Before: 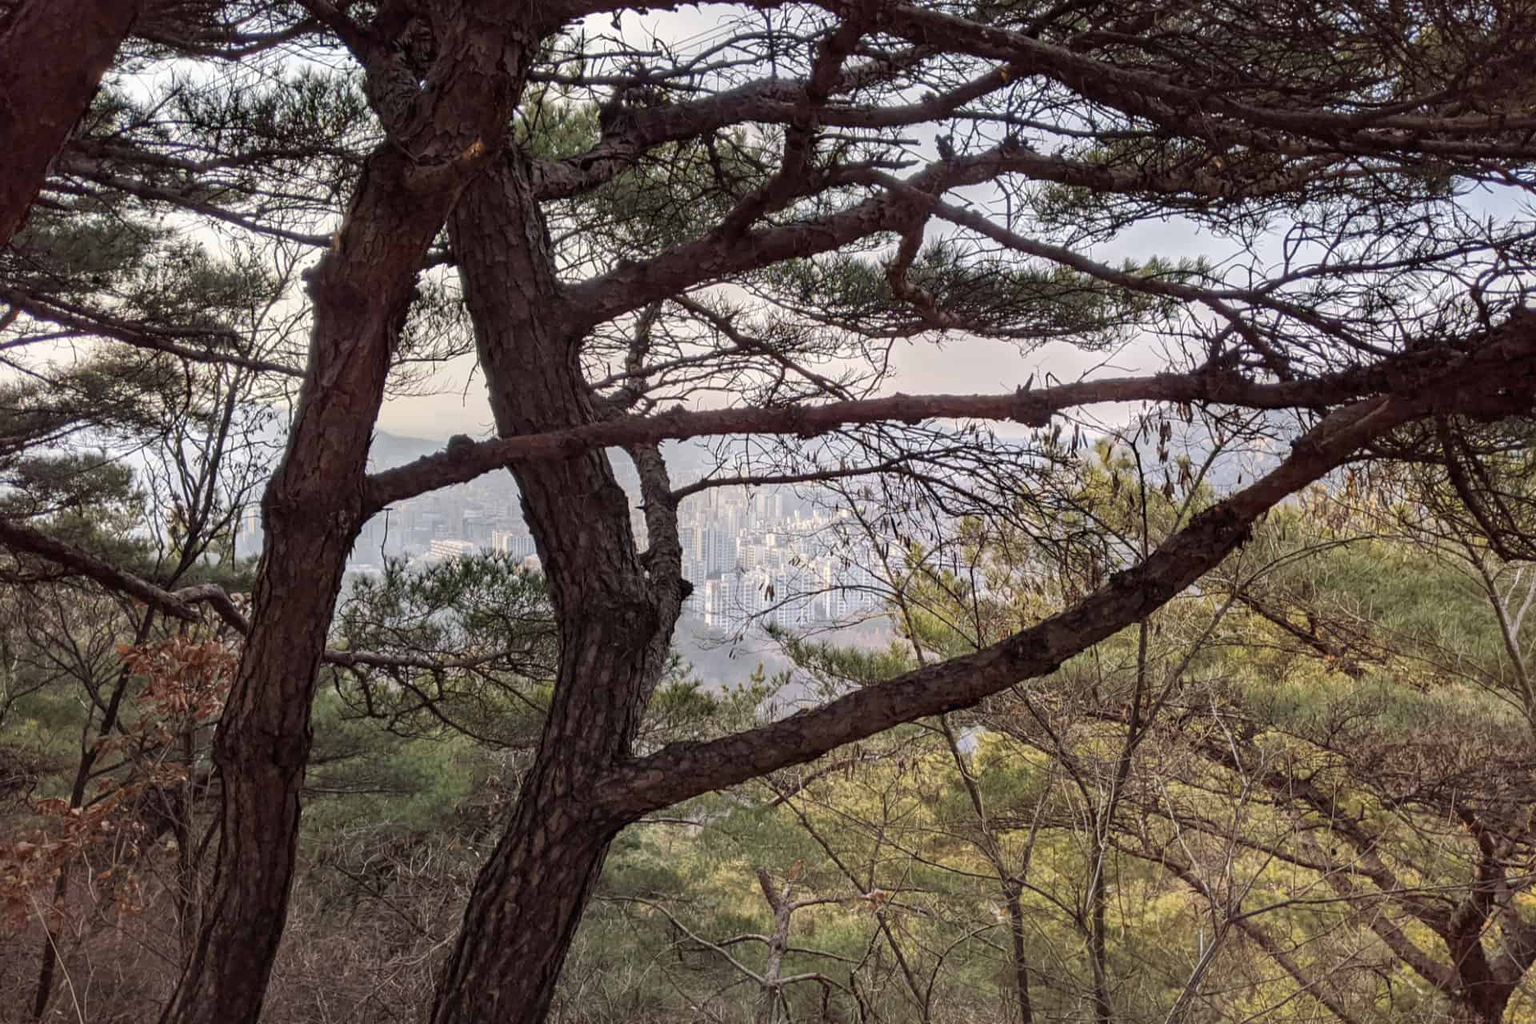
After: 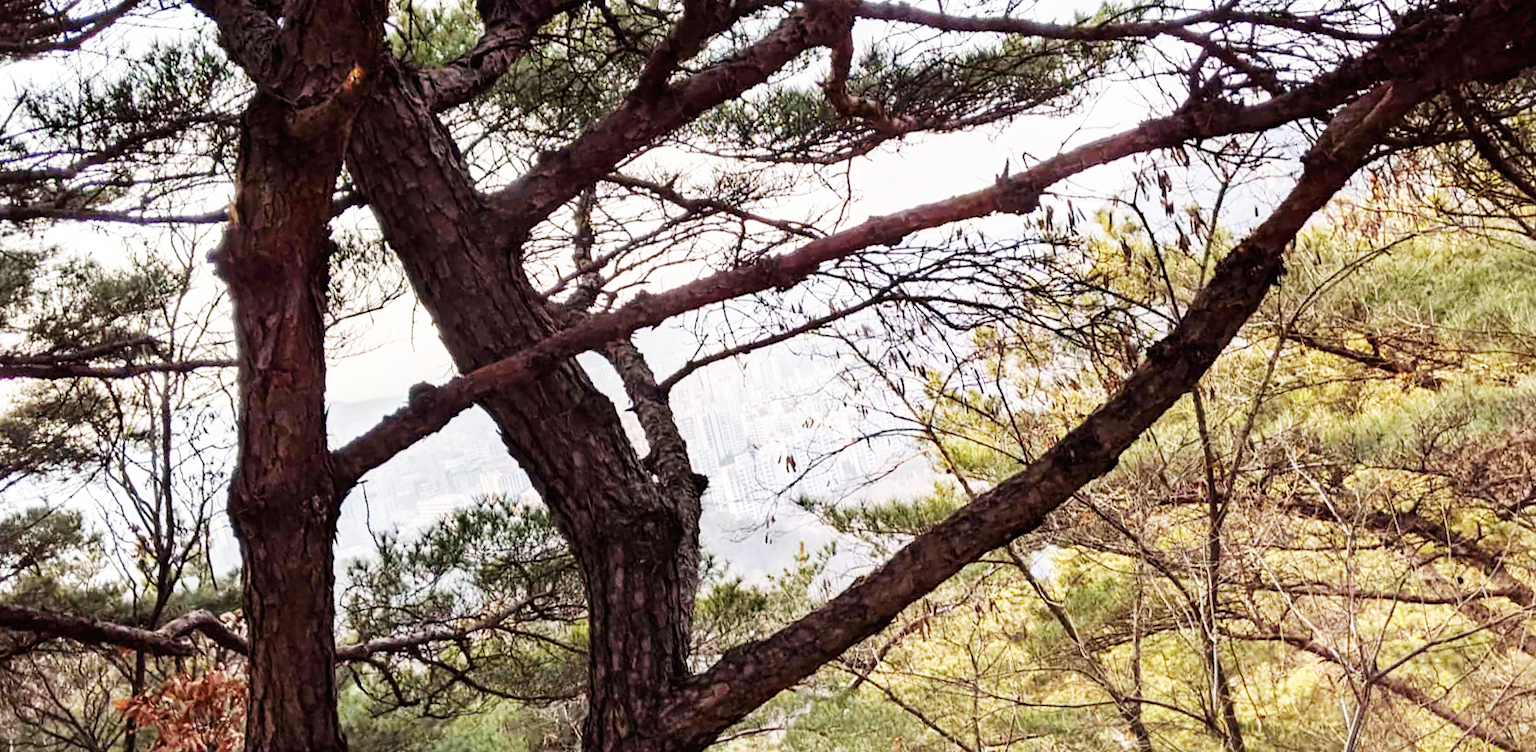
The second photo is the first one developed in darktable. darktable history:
base curve: curves: ch0 [(0, 0) (0.007, 0.004) (0.027, 0.03) (0.046, 0.07) (0.207, 0.54) (0.442, 0.872) (0.673, 0.972) (1, 1)], preserve colors none
rotate and perspective: rotation -14.8°, crop left 0.1, crop right 0.903, crop top 0.25, crop bottom 0.748
